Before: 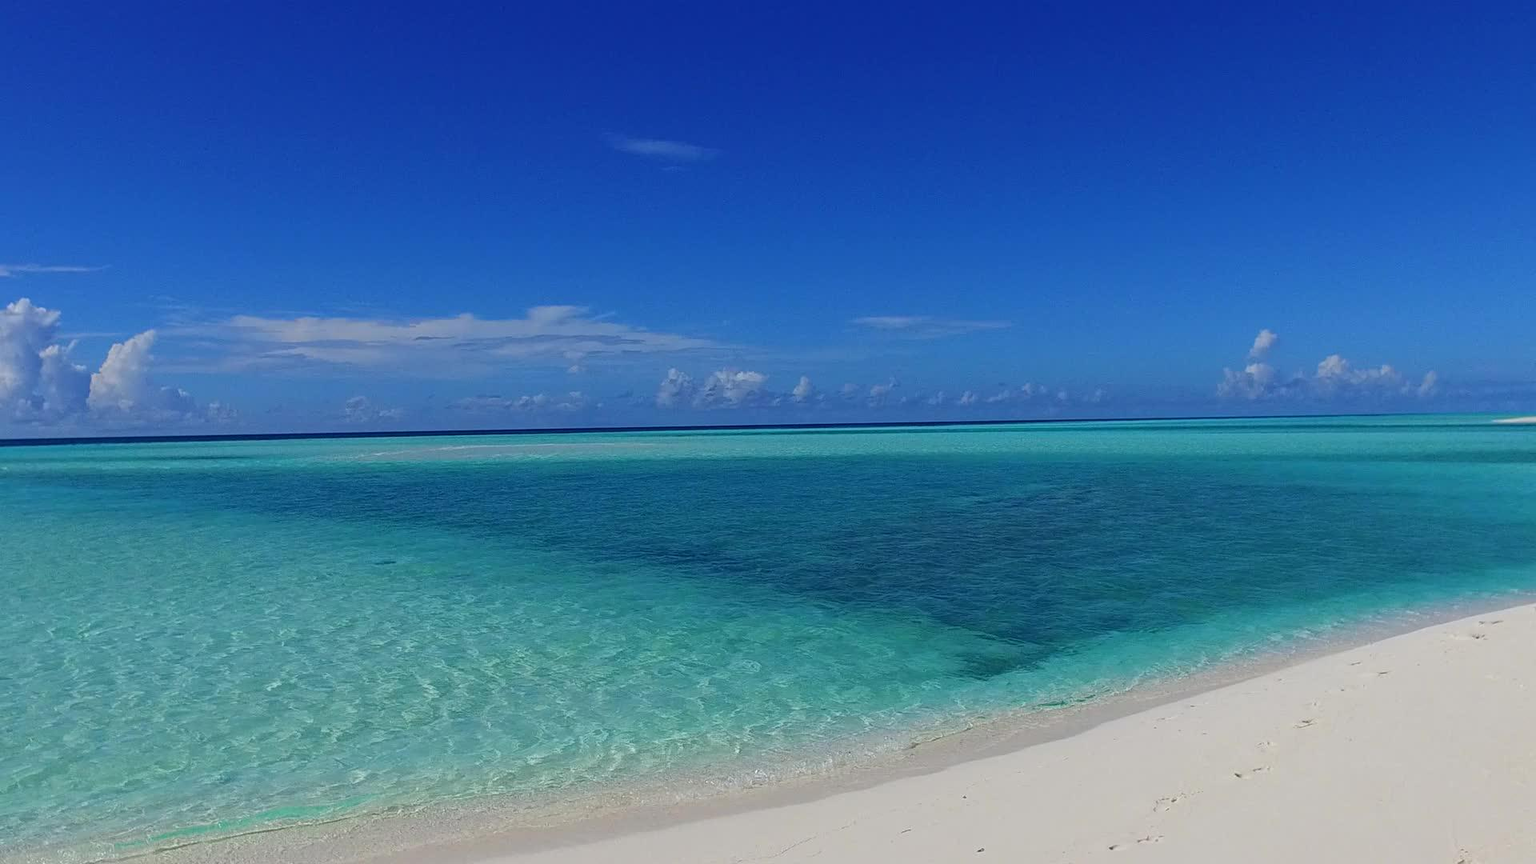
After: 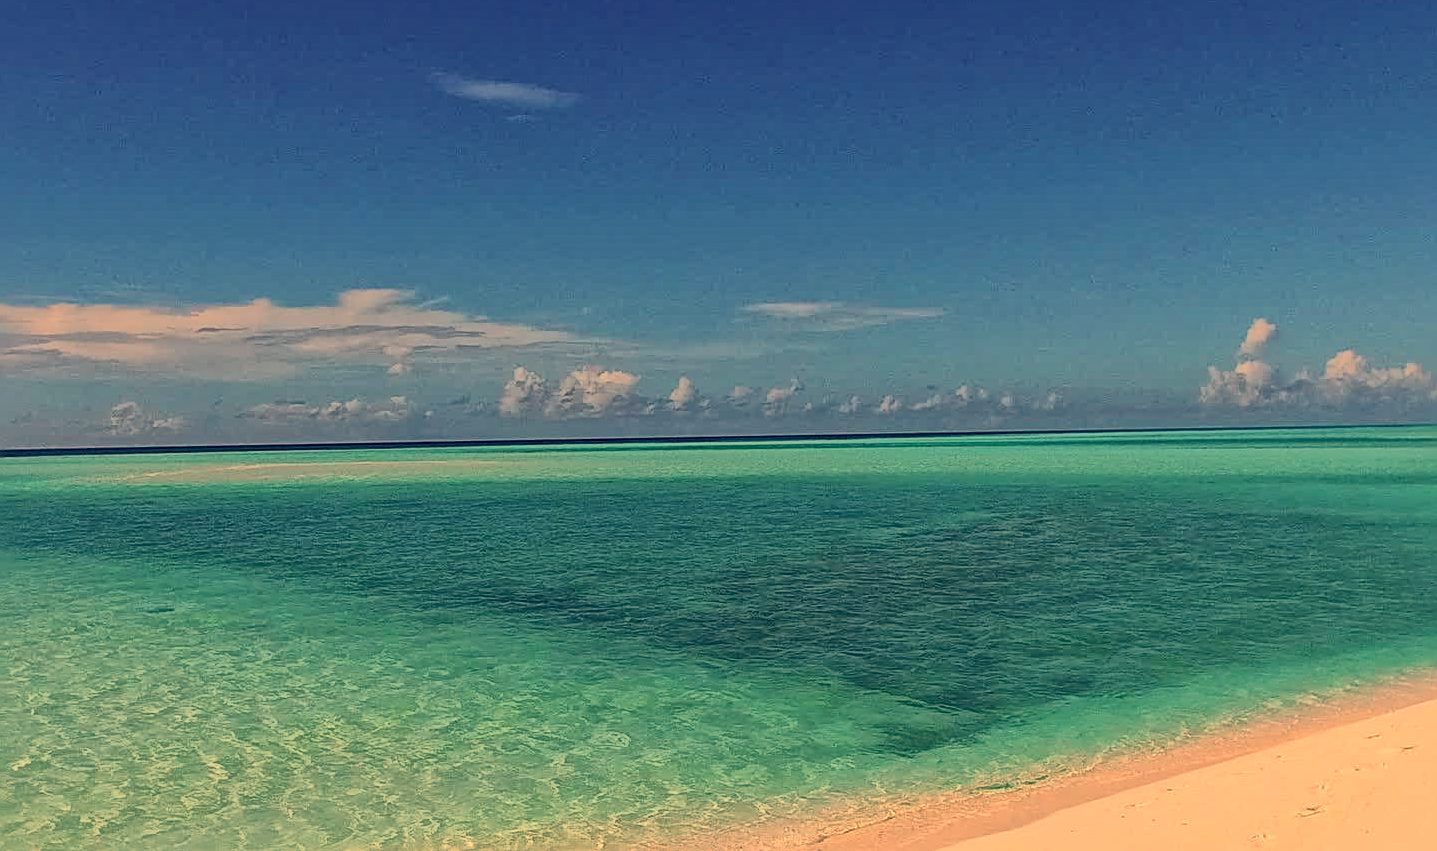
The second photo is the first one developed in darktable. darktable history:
white balance: red 1.467, blue 0.684
sharpen: on, module defaults
crop: left 16.768%, top 8.653%, right 8.362%, bottom 12.485%
global tonemap: drago (1, 100), detail 1
